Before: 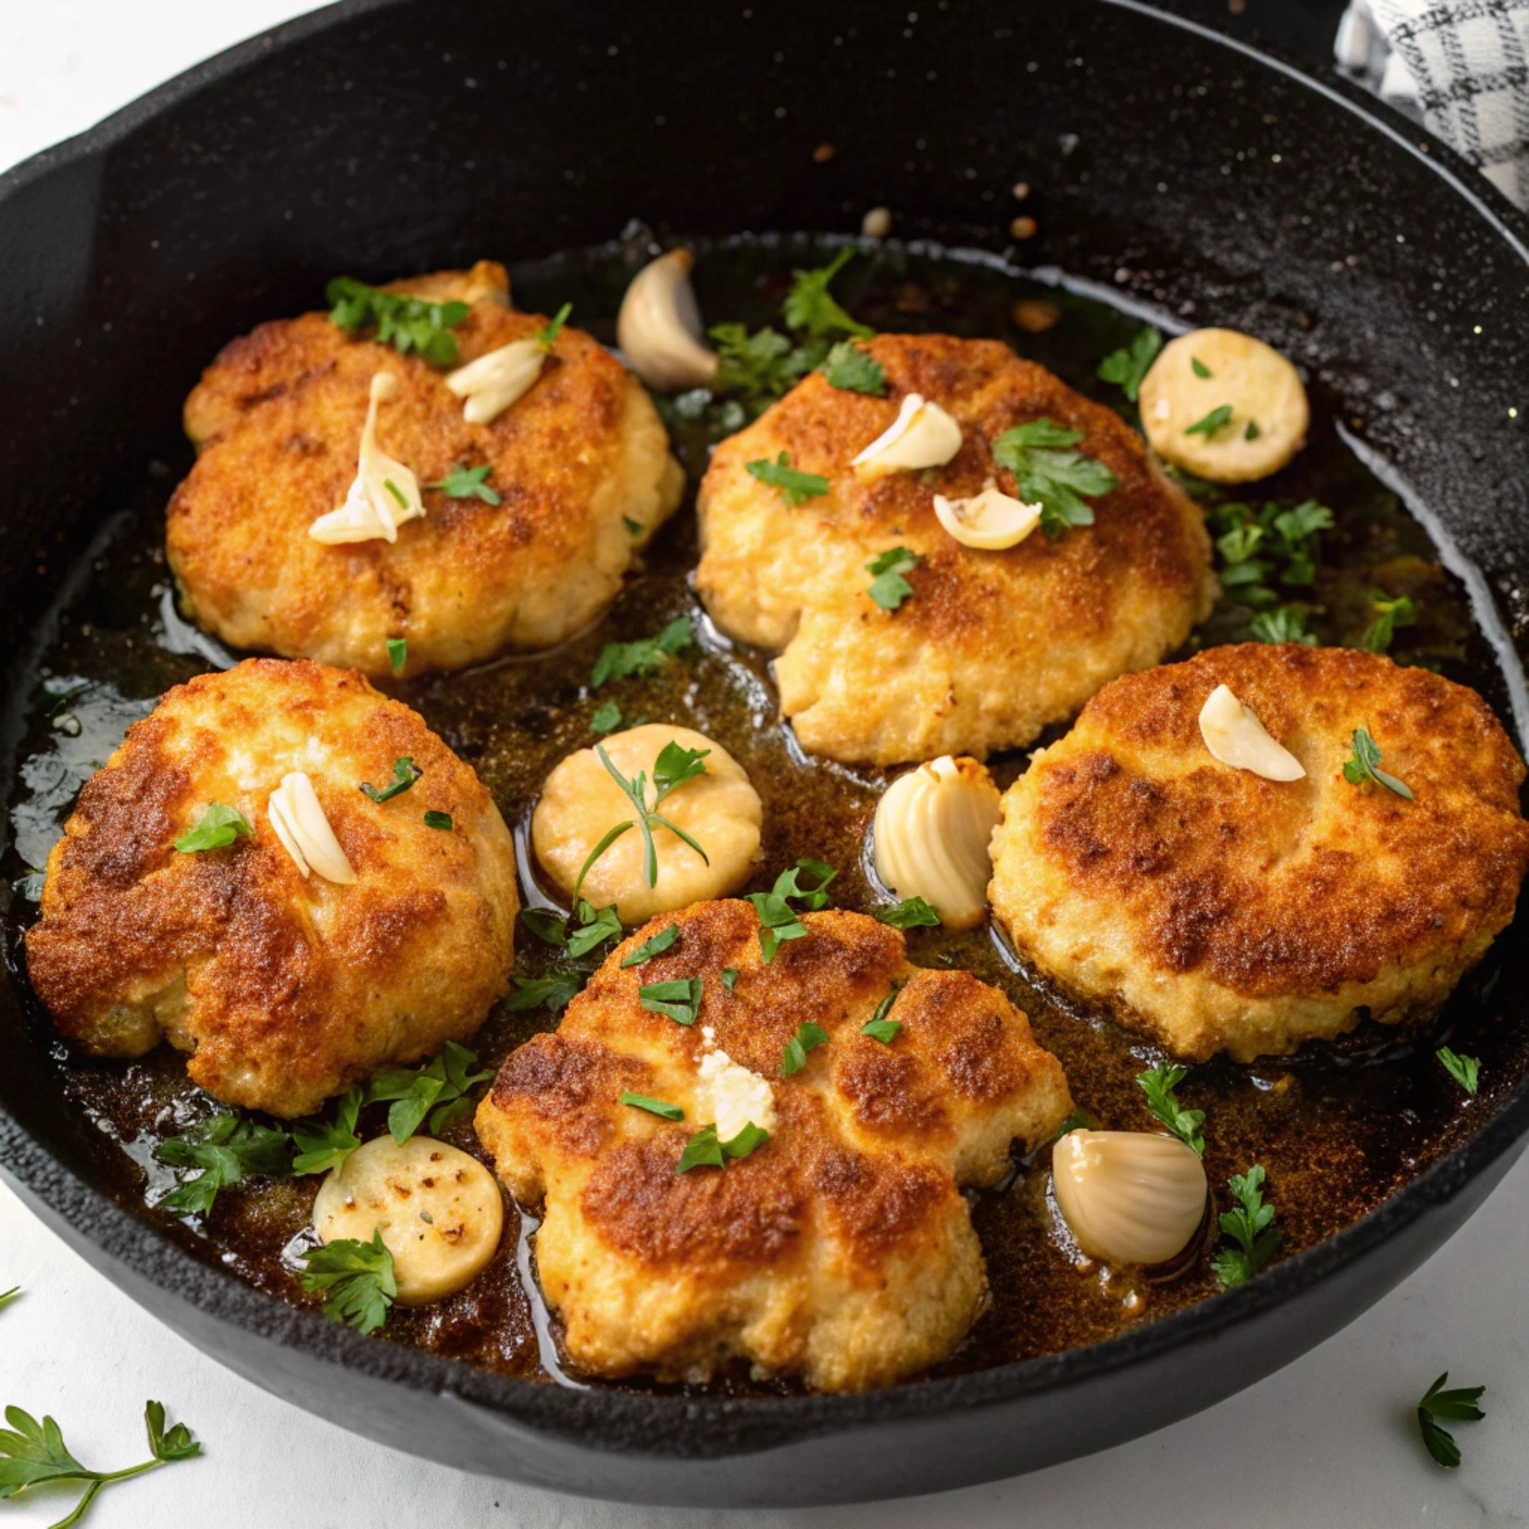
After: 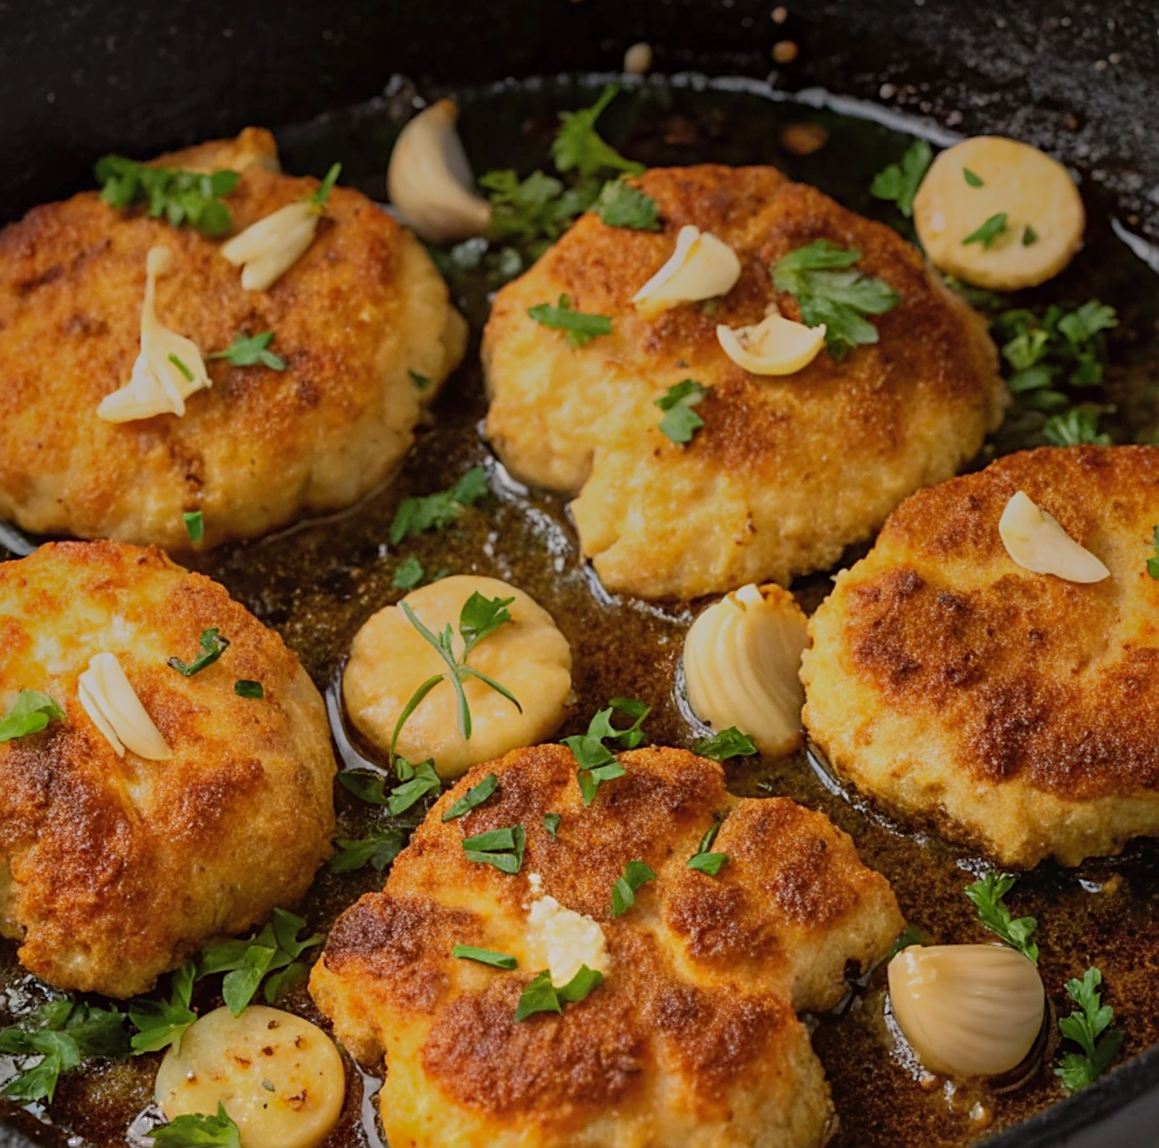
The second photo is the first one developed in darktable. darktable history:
sharpen: on, module defaults
graduated density: rotation 5.63°, offset 76.9
rotate and perspective: rotation -4.57°, crop left 0.054, crop right 0.944, crop top 0.087, crop bottom 0.914
crop: left 11.225%, top 5.381%, right 9.565%, bottom 10.314%
shadows and highlights: shadows 38.43, highlights -74.54
